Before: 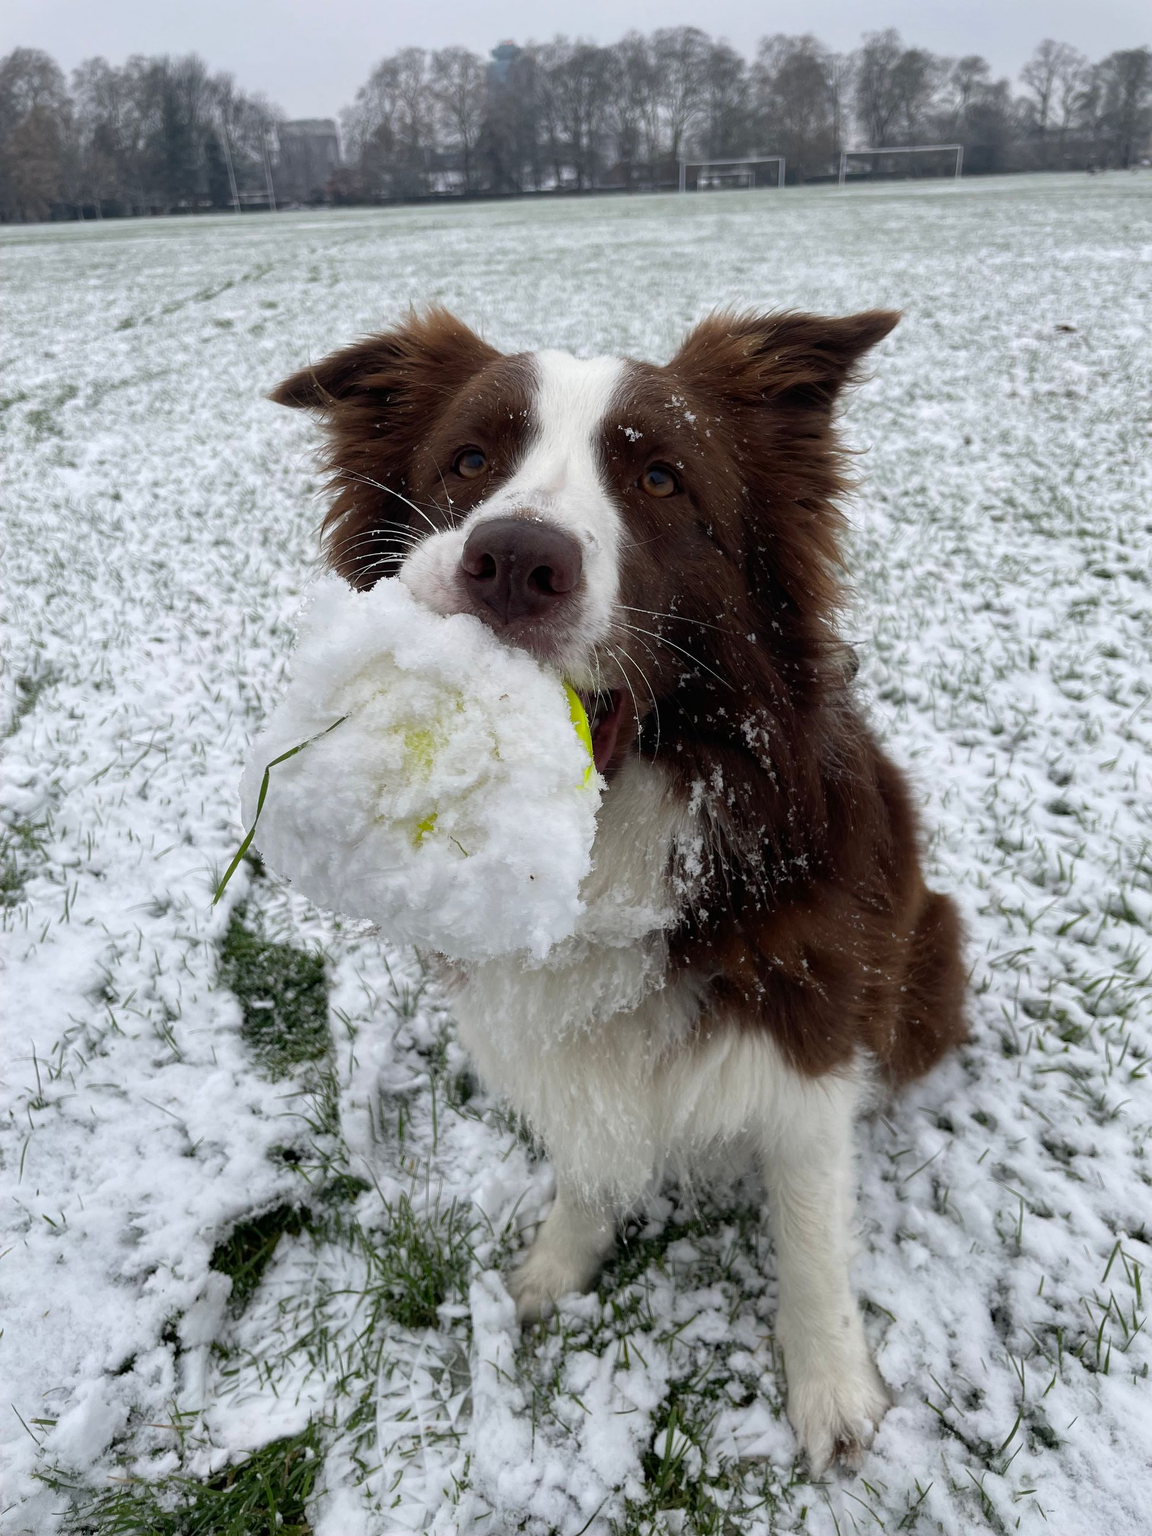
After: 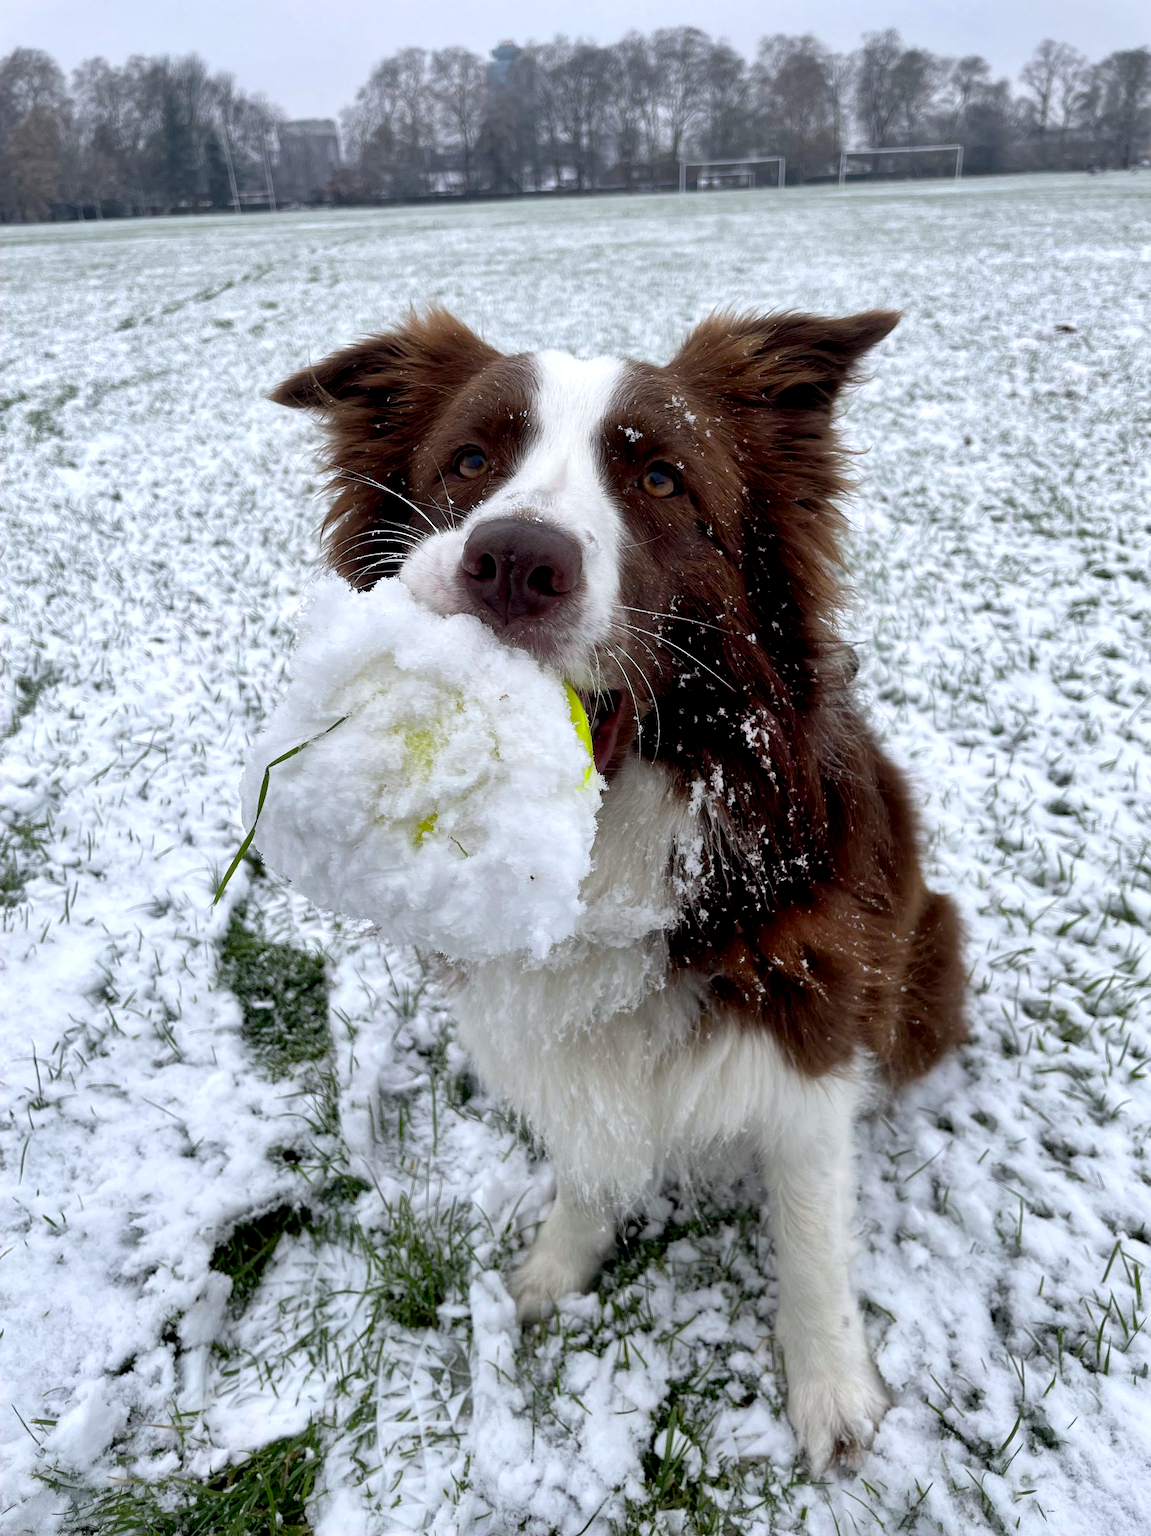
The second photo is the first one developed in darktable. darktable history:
shadows and highlights: shadows 52.34, highlights -28.23, soften with gaussian
white balance: red 0.983, blue 1.036
exposure: black level correction 0.005, exposure 0.286 EV, compensate highlight preservation false
